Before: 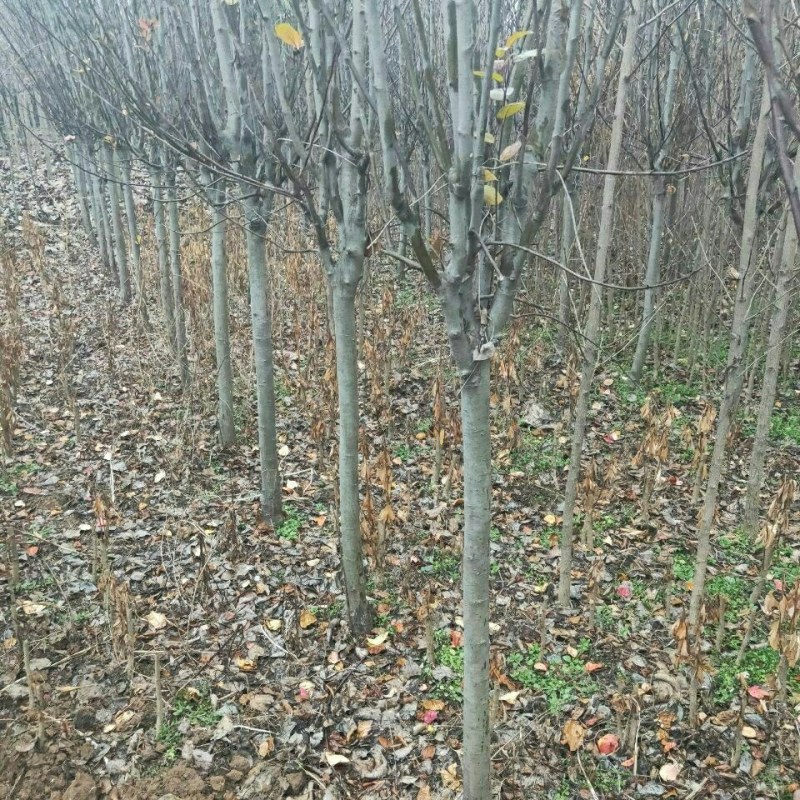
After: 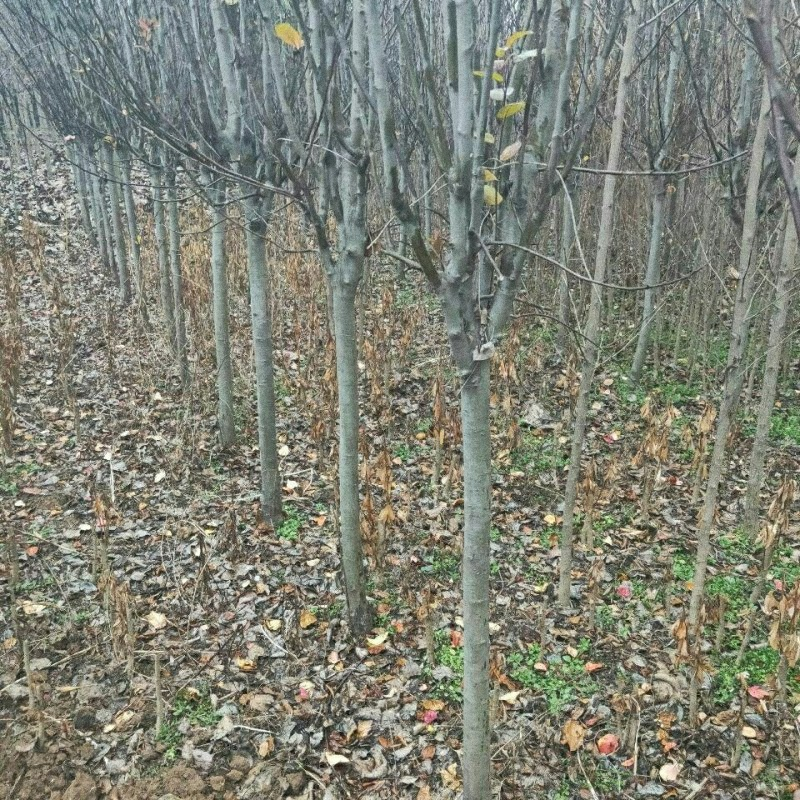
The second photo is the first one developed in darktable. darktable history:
shadows and highlights: shadows 19.13, highlights -83.41, soften with gaussian
grain: on, module defaults
